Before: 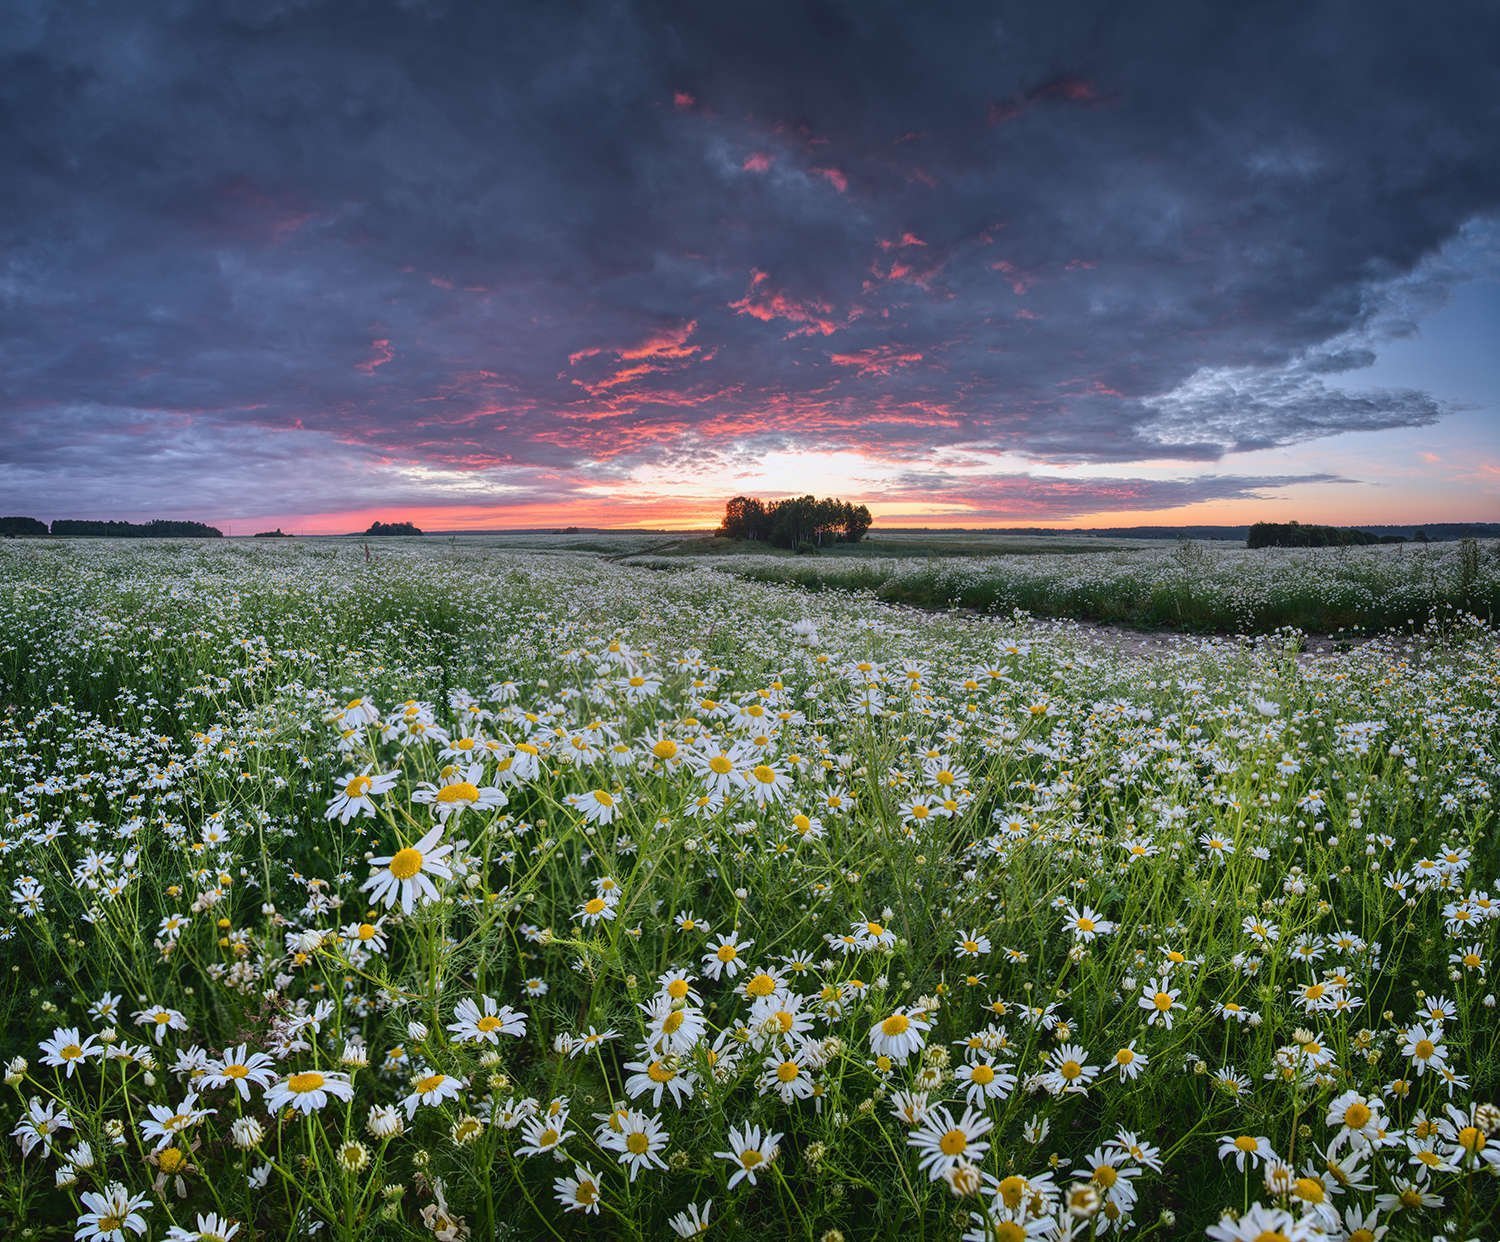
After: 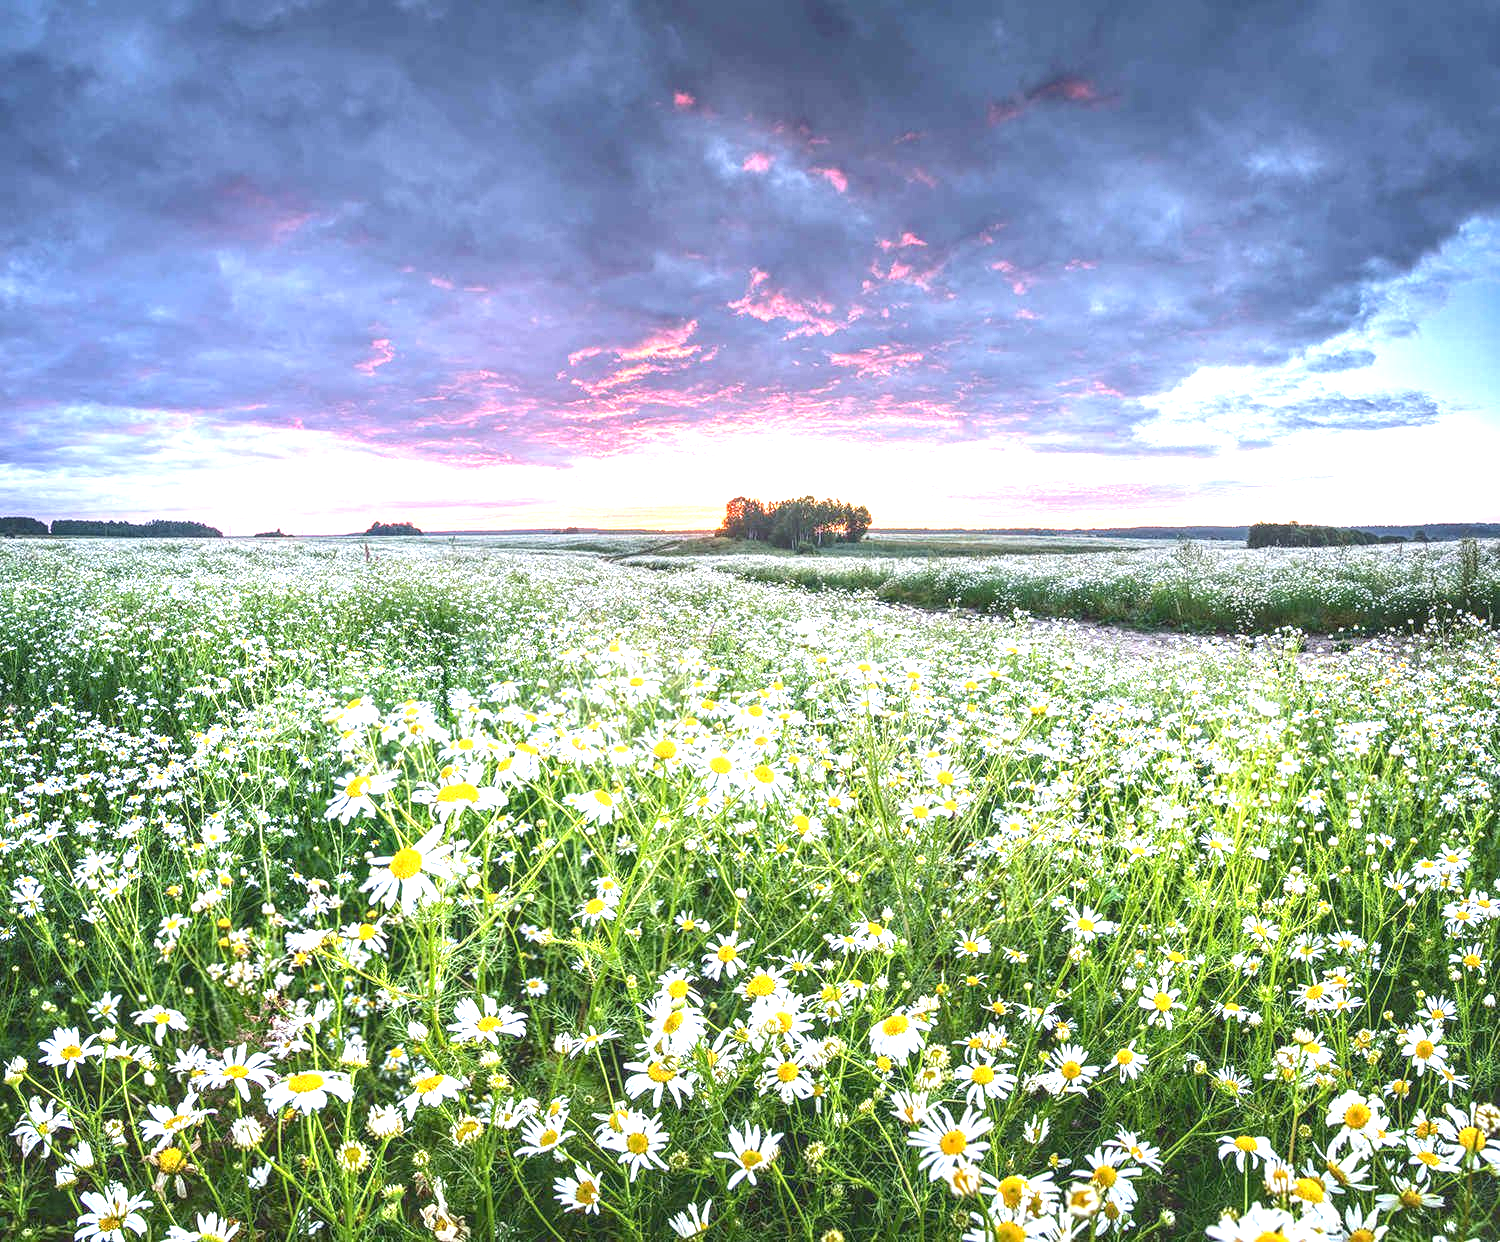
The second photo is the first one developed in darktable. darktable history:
exposure: exposure 2.003 EV, compensate highlight preservation false
local contrast: on, module defaults
